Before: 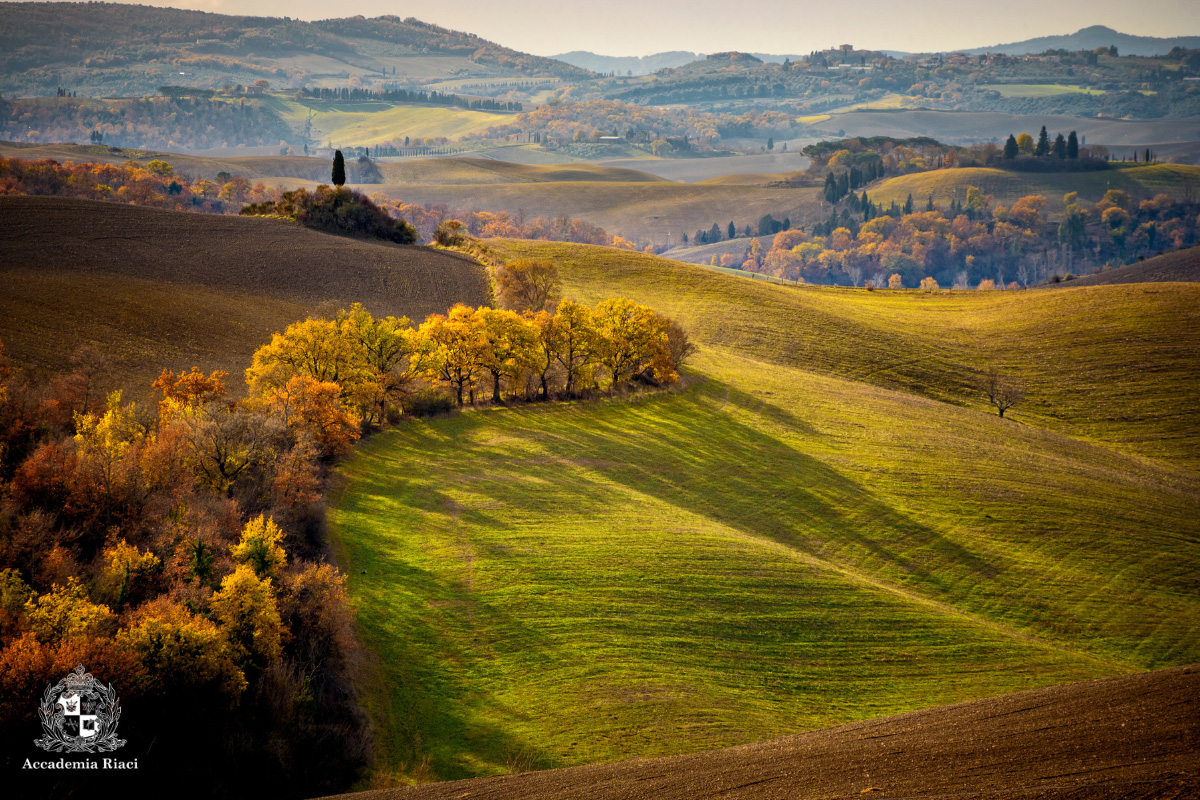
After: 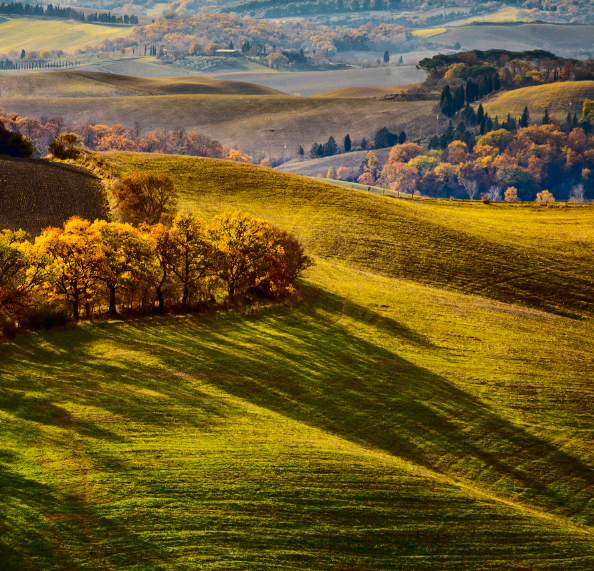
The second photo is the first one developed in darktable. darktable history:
color balance rgb: contrast -30%
crop: left 32.075%, top 10.976%, right 18.355%, bottom 17.596%
tone equalizer: -8 EV -0.75 EV, -7 EV -0.7 EV, -6 EV -0.6 EV, -5 EV -0.4 EV, -3 EV 0.4 EV, -2 EV 0.6 EV, -1 EV 0.7 EV, +0 EV 0.75 EV, edges refinement/feathering 500, mask exposure compensation -1.57 EV, preserve details no
contrast brightness saturation: contrast 0.24, brightness -0.24, saturation 0.14
